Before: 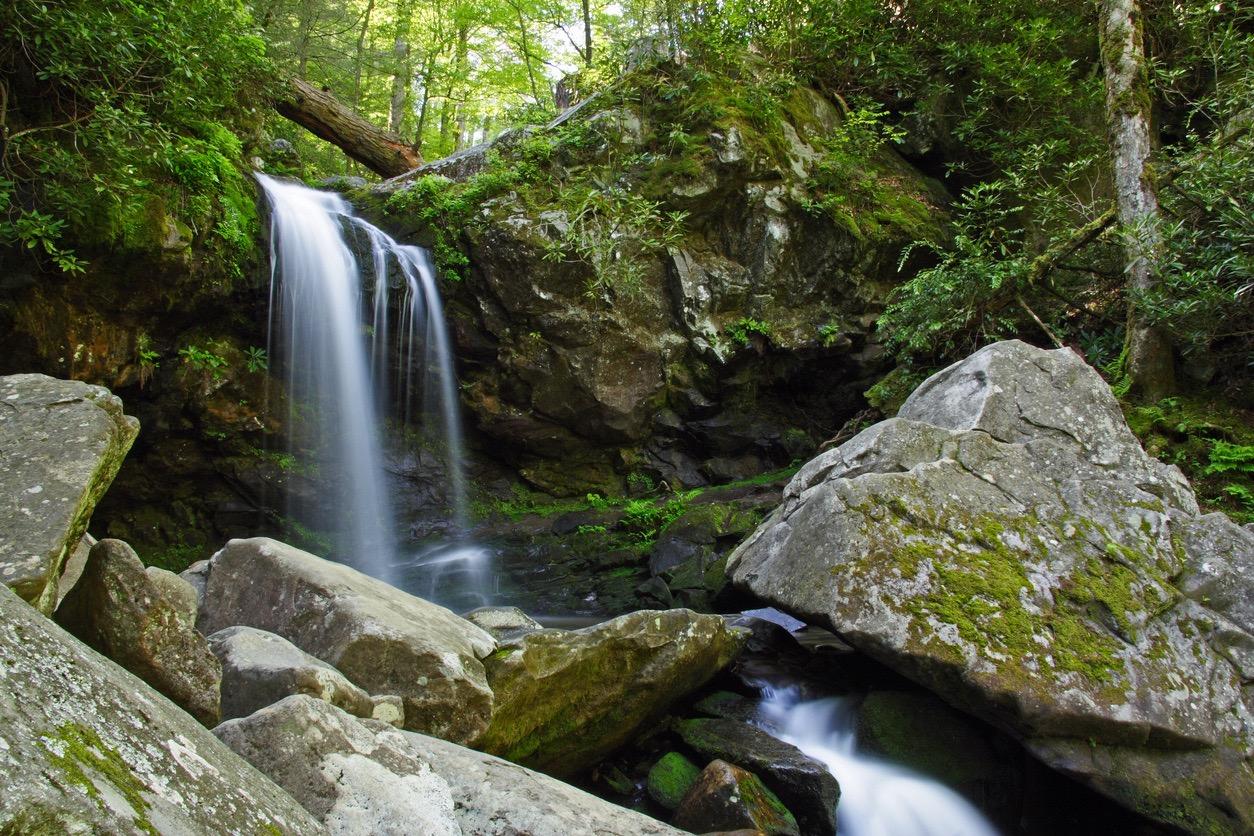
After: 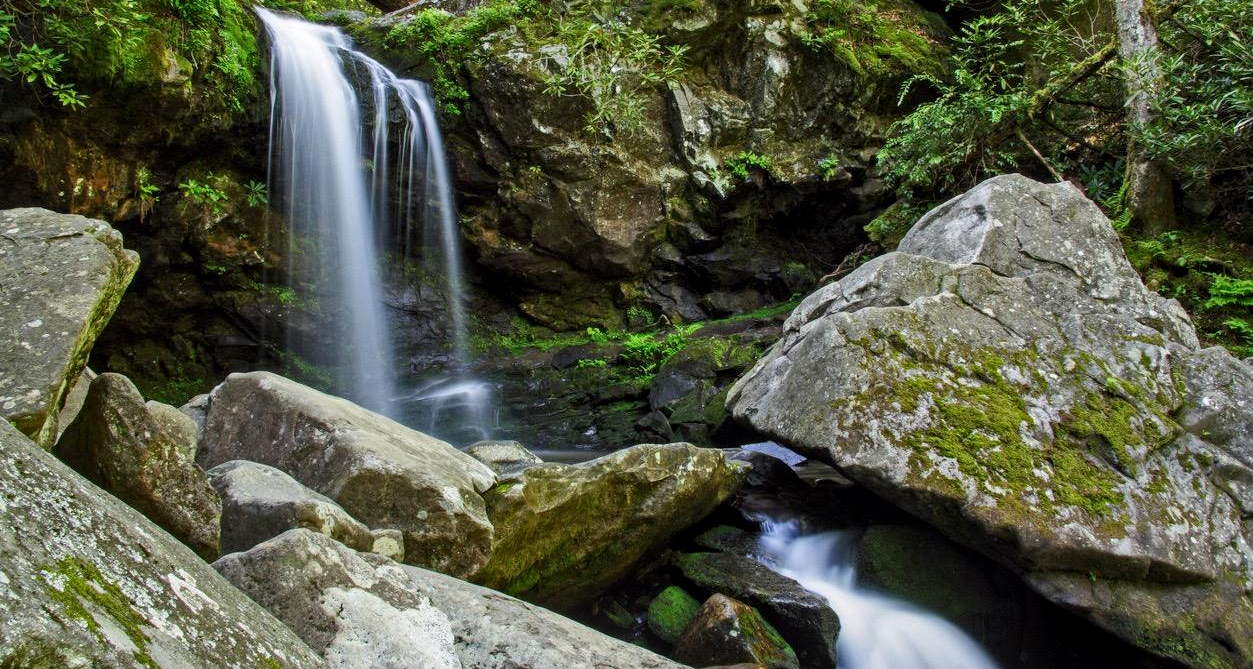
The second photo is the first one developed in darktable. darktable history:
local contrast: on, module defaults
crop and rotate: top 19.862%
shadows and highlights: highlights 71.93, highlights color adjustment 78.72%, soften with gaussian
contrast brightness saturation: contrast 0.03, brightness -0.039
